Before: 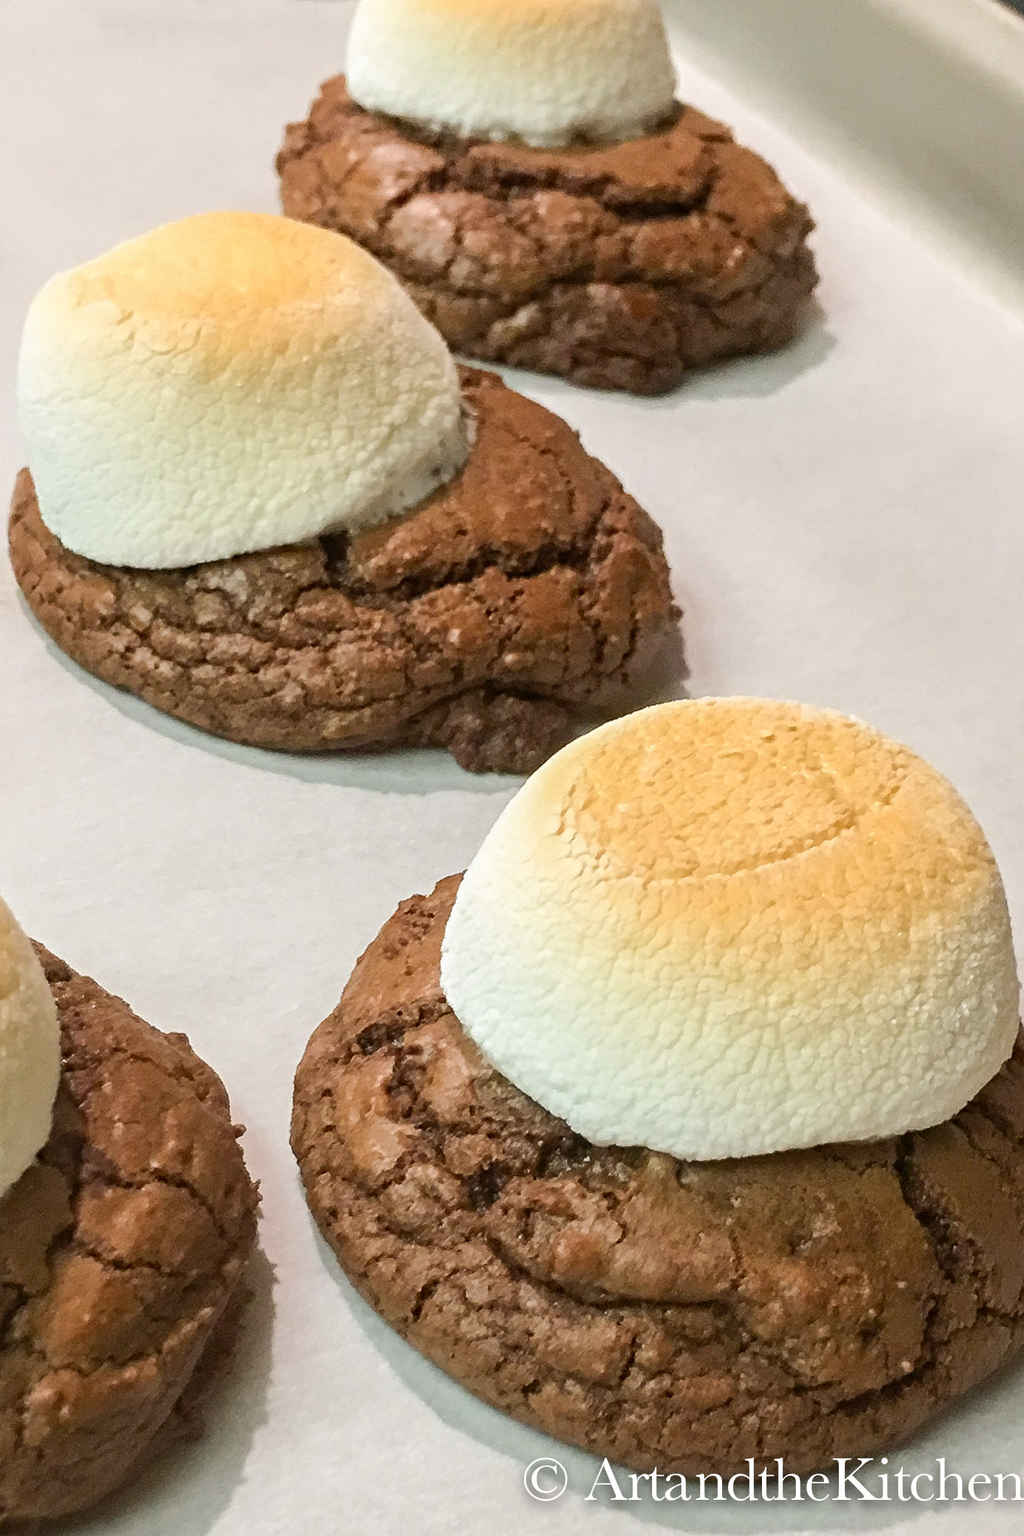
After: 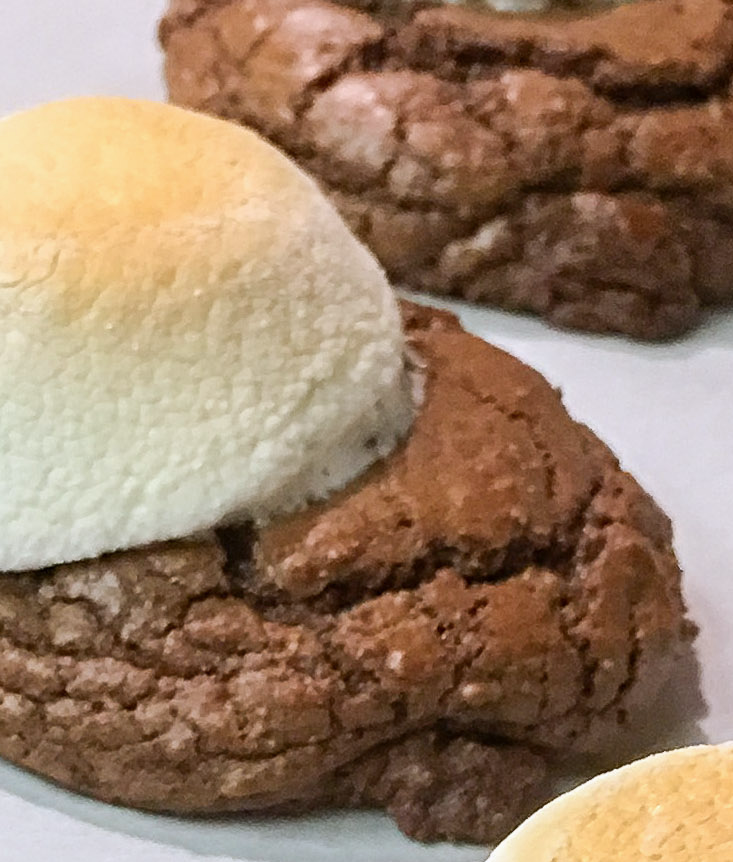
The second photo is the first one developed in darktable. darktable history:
crop: left 15.306%, top 9.065%, right 30.789%, bottom 48.638%
color calibration: illuminant as shot in camera, x 0.358, y 0.373, temperature 4628.91 K
